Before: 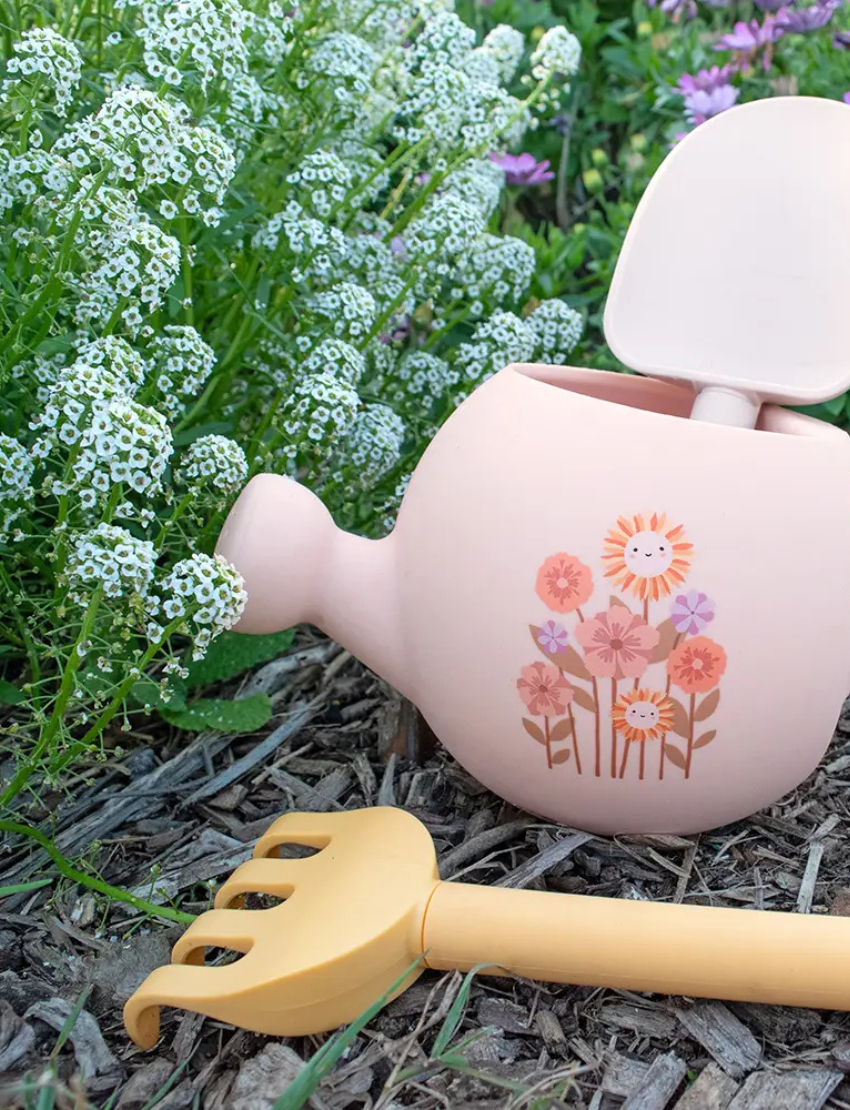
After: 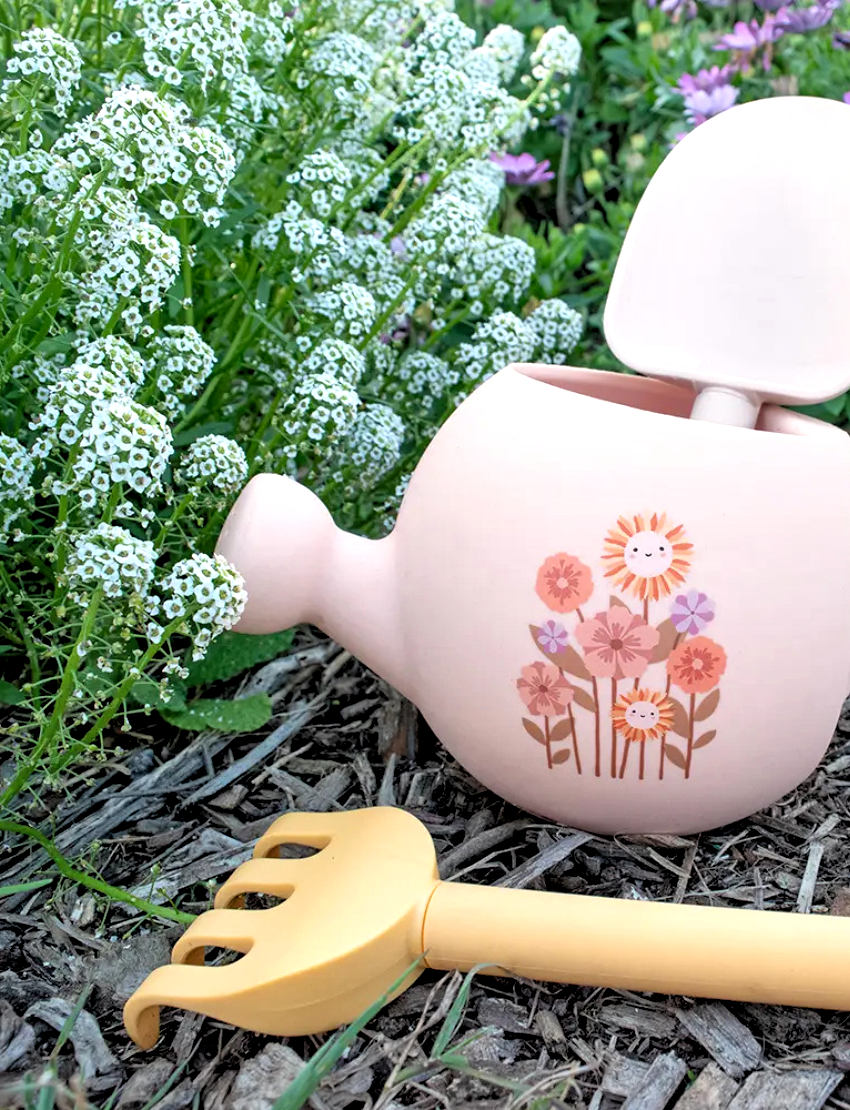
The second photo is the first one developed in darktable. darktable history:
local contrast: mode bilateral grid, contrast 25, coarseness 60, detail 151%, midtone range 0.2
rgb levels: levels [[0.013, 0.434, 0.89], [0, 0.5, 1], [0, 0.5, 1]]
